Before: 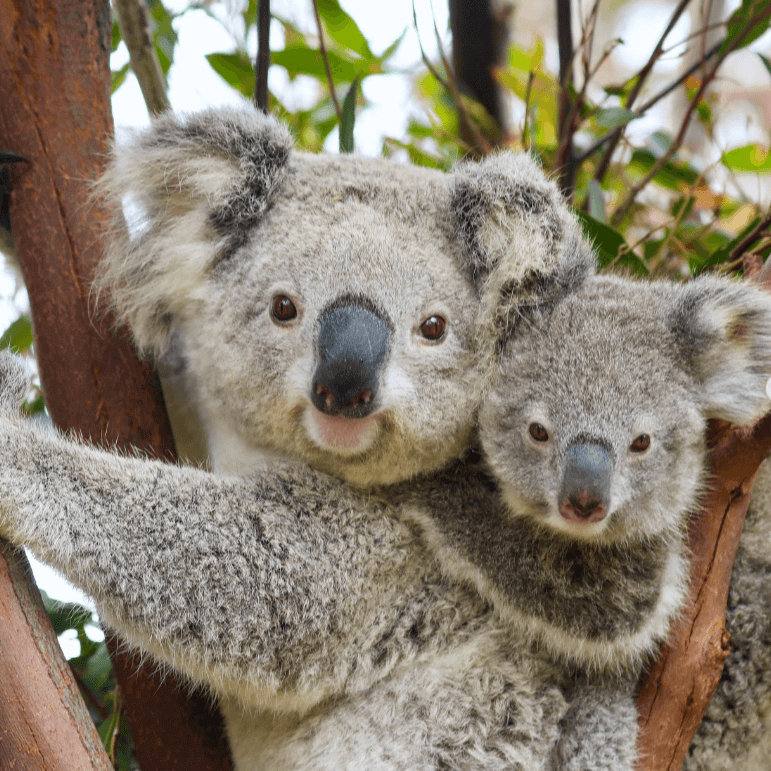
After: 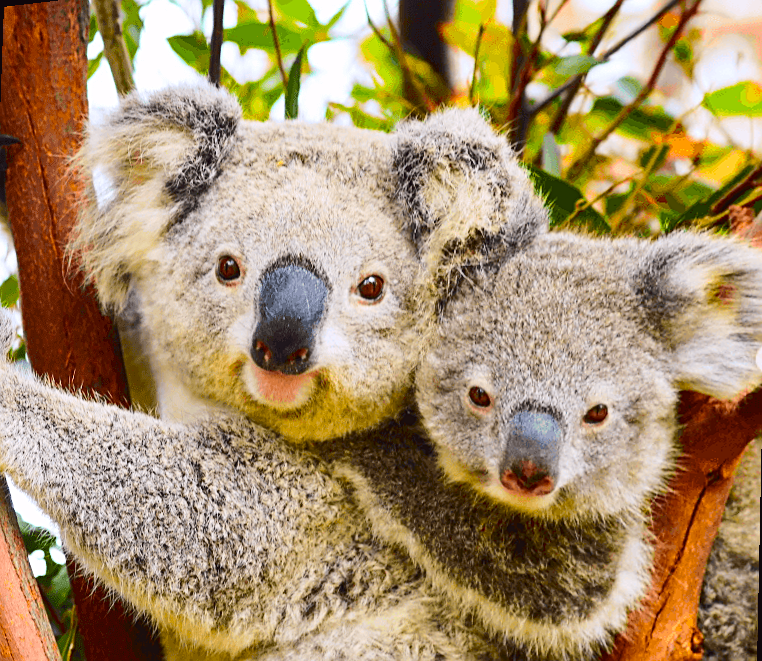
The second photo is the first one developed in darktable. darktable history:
sharpen: on, module defaults
rotate and perspective: rotation 1.69°, lens shift (vertical) -0.023, lens shift (horizontal) -0.291, crop left 0.025, crop right 0.988, crop top 0.092, crop bottom 0.842
tone curve: curves: ch0 [(0, 0.023) (0.103, 0.087) (0.295, 0.297) (0.445, 0.531) (0.553, 0.665) (0.735, 0.843) (0.994, 1)]; ch1 [(0, 0) (0.414, 0.395) (0.447, 0.447) (0.485, 0.5) (0.512, 0.524) (0.542, 0.581) (0.581, 0.632) (0.646, 0.715) (1, 1)]; ch2 [(0, 0) (0.369, 0.388) (0.449, 0.431) (0.478, 0.471) (0.516, 0.517) (0.579, 0.624) (0.674, 0.775) (1, 1)], color space Lab, independent channels, preserve colors none
color balance rgb: linear chroma grading › global chroma 15%, perceptual saturation grading › global saturation 30%
